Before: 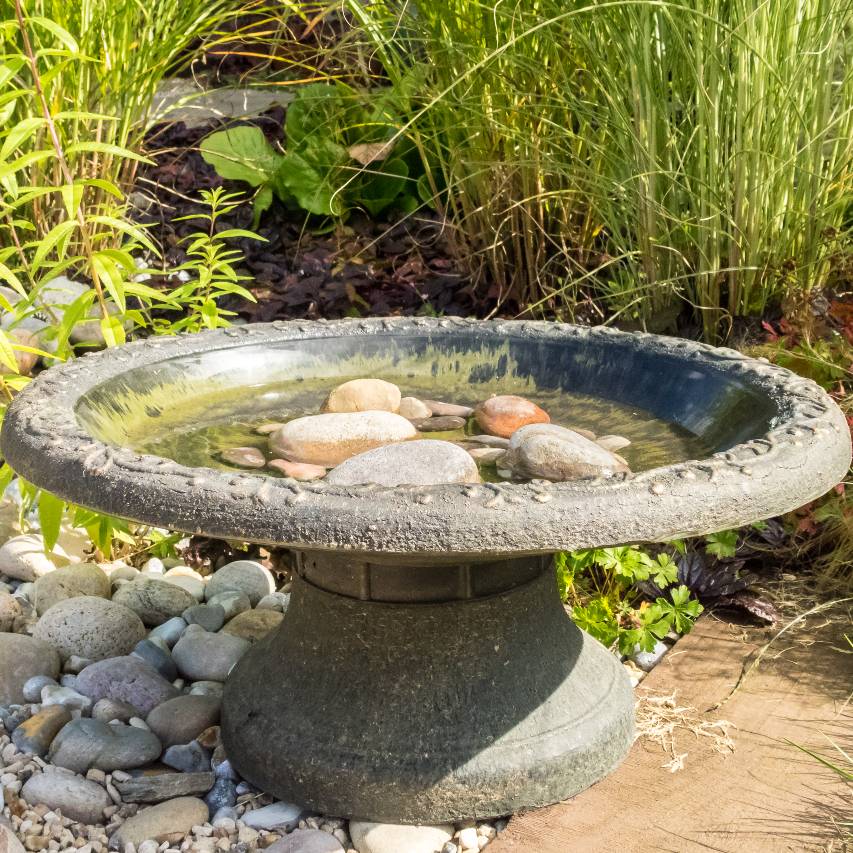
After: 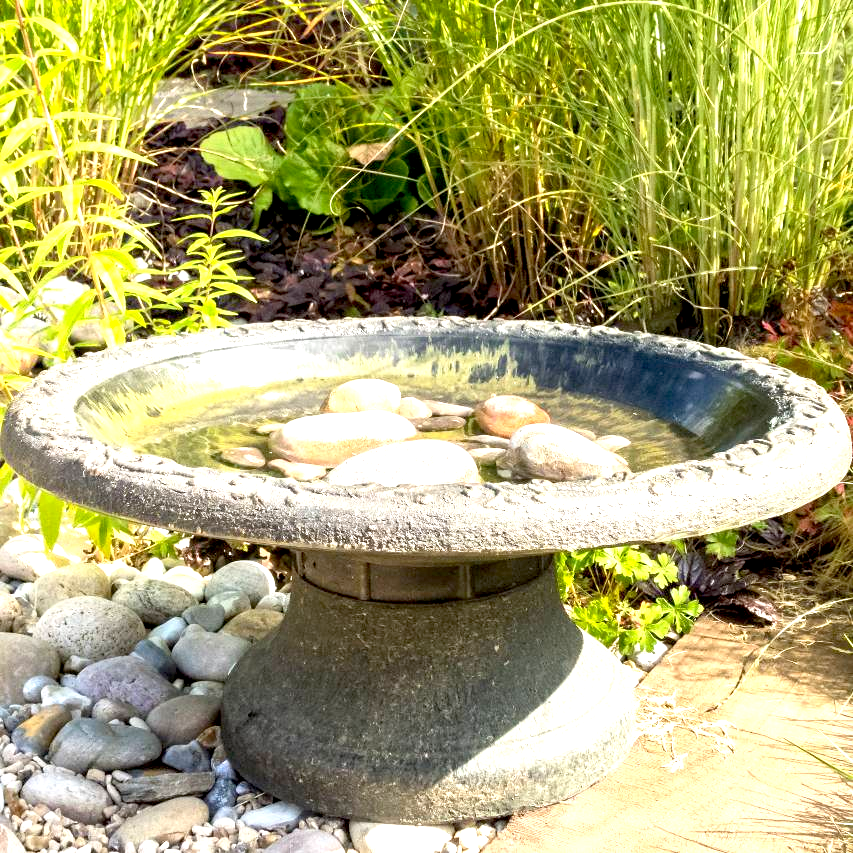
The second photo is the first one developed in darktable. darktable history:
exposure: black level correction 0.008, exposure 0.98 EV, compensate highlight preservation false
